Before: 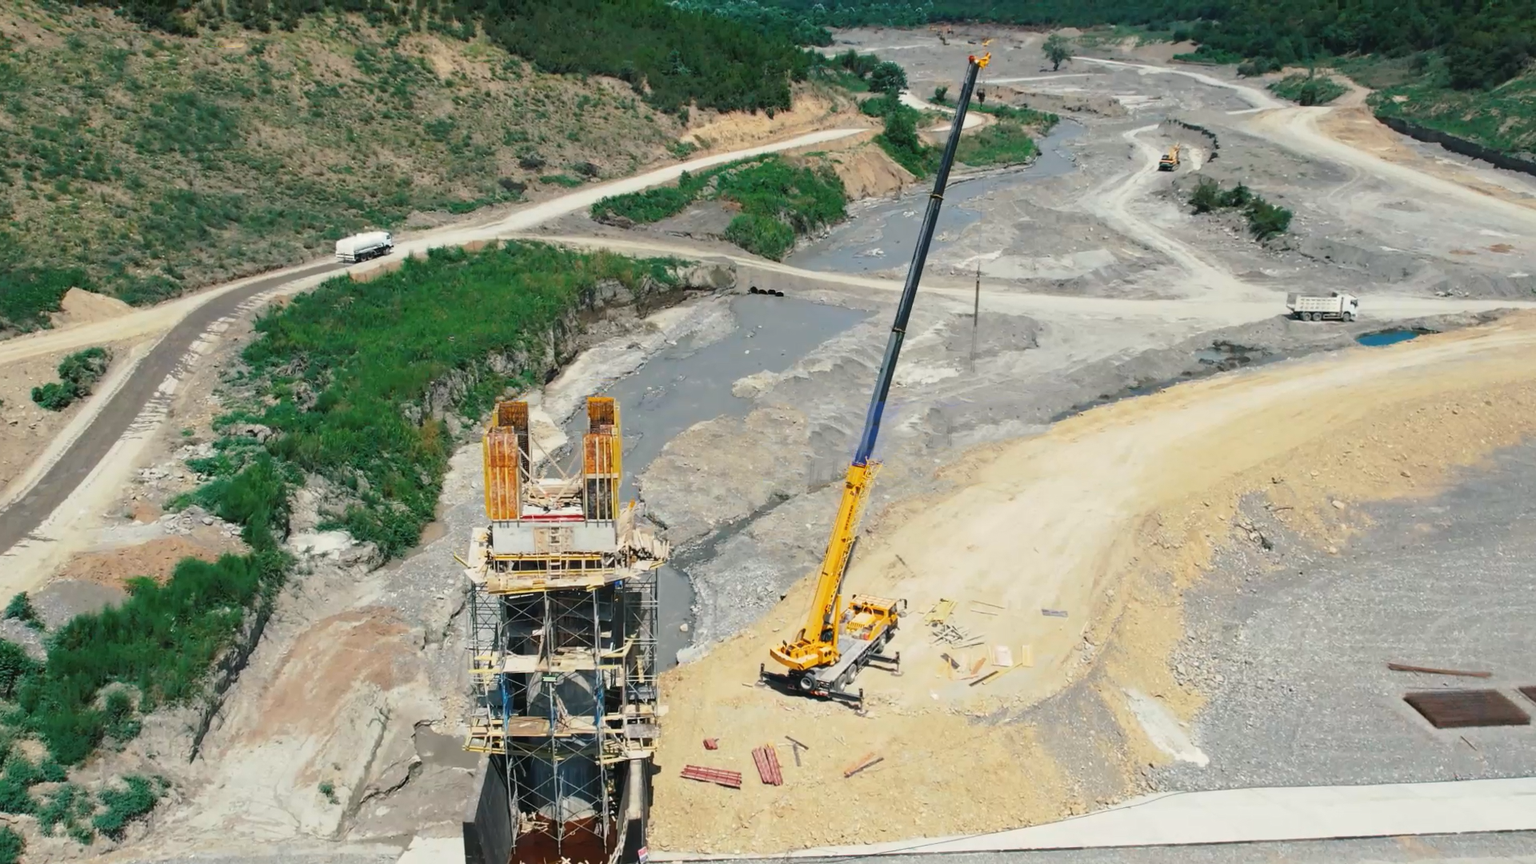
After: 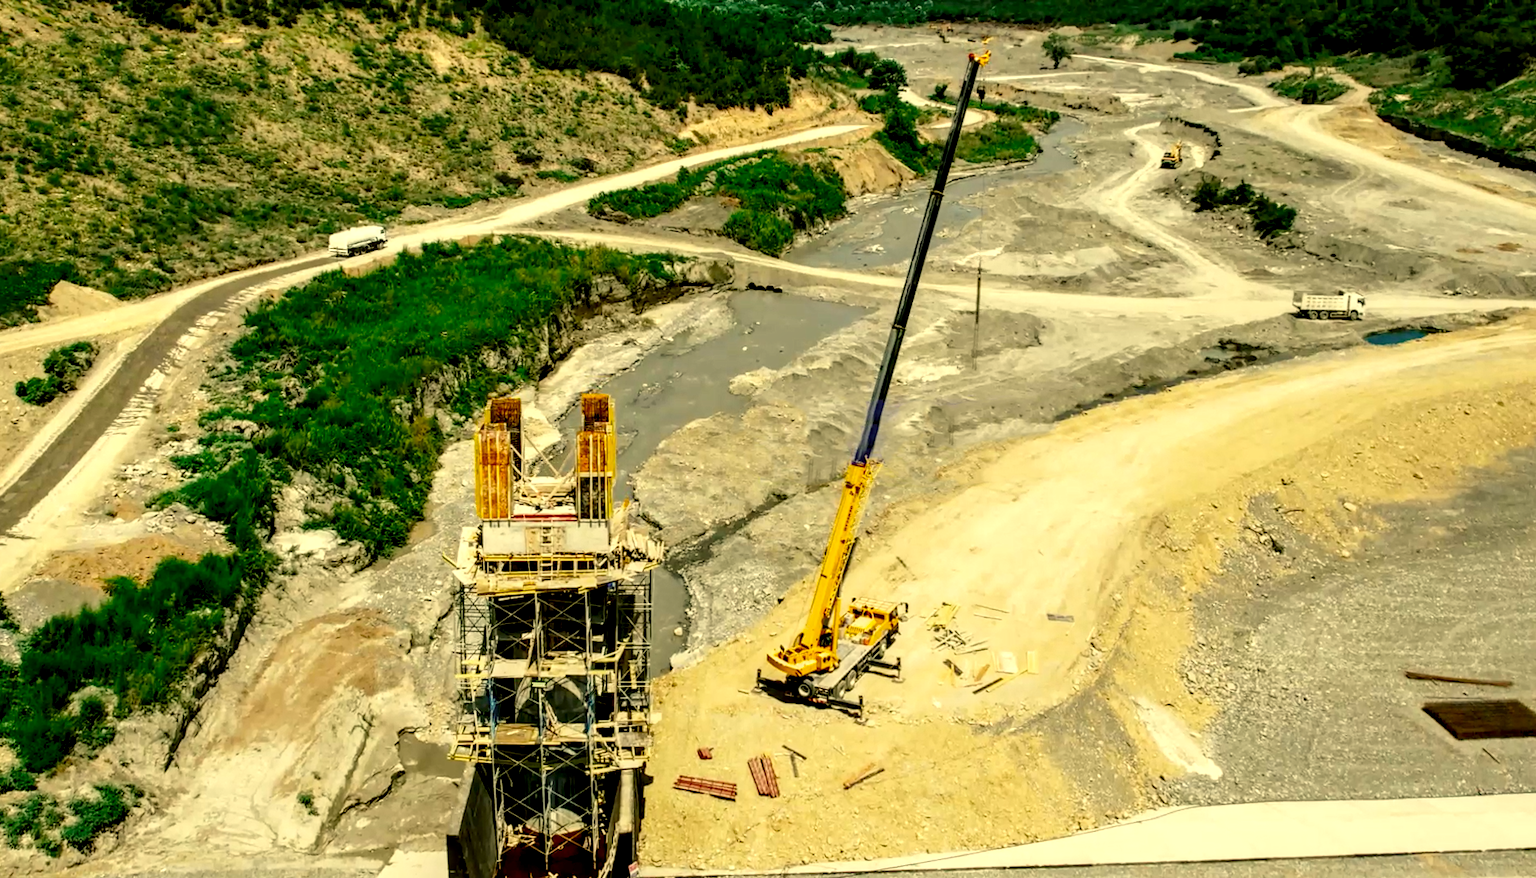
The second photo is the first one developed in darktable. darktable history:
filmic rgb: black relative exposure -6.3 EV, white relative exposure 2.8 EV, threshold 3 EV, target black luminance 0%, hardness 4.6, latitude 67.35%, contrast 1.292, shadows ↔ highlights balance -3.5%, preserve chrominance no, color science v4 (2020), contrast in shadows soft, enable highlight reconstruction true
rotate and perspective: rotation 0.226°, lens shift (vertical) -0.042, crop left 0.023, crop right 0.982, crop top 0.006, crop bottom 0.994
color correction: highlights a* 0.162, highlights b* 29.53, shadows a* -0.162, shadows b* 21.09
local contrast: highlights 60%, shadows 60%, detail 160%
